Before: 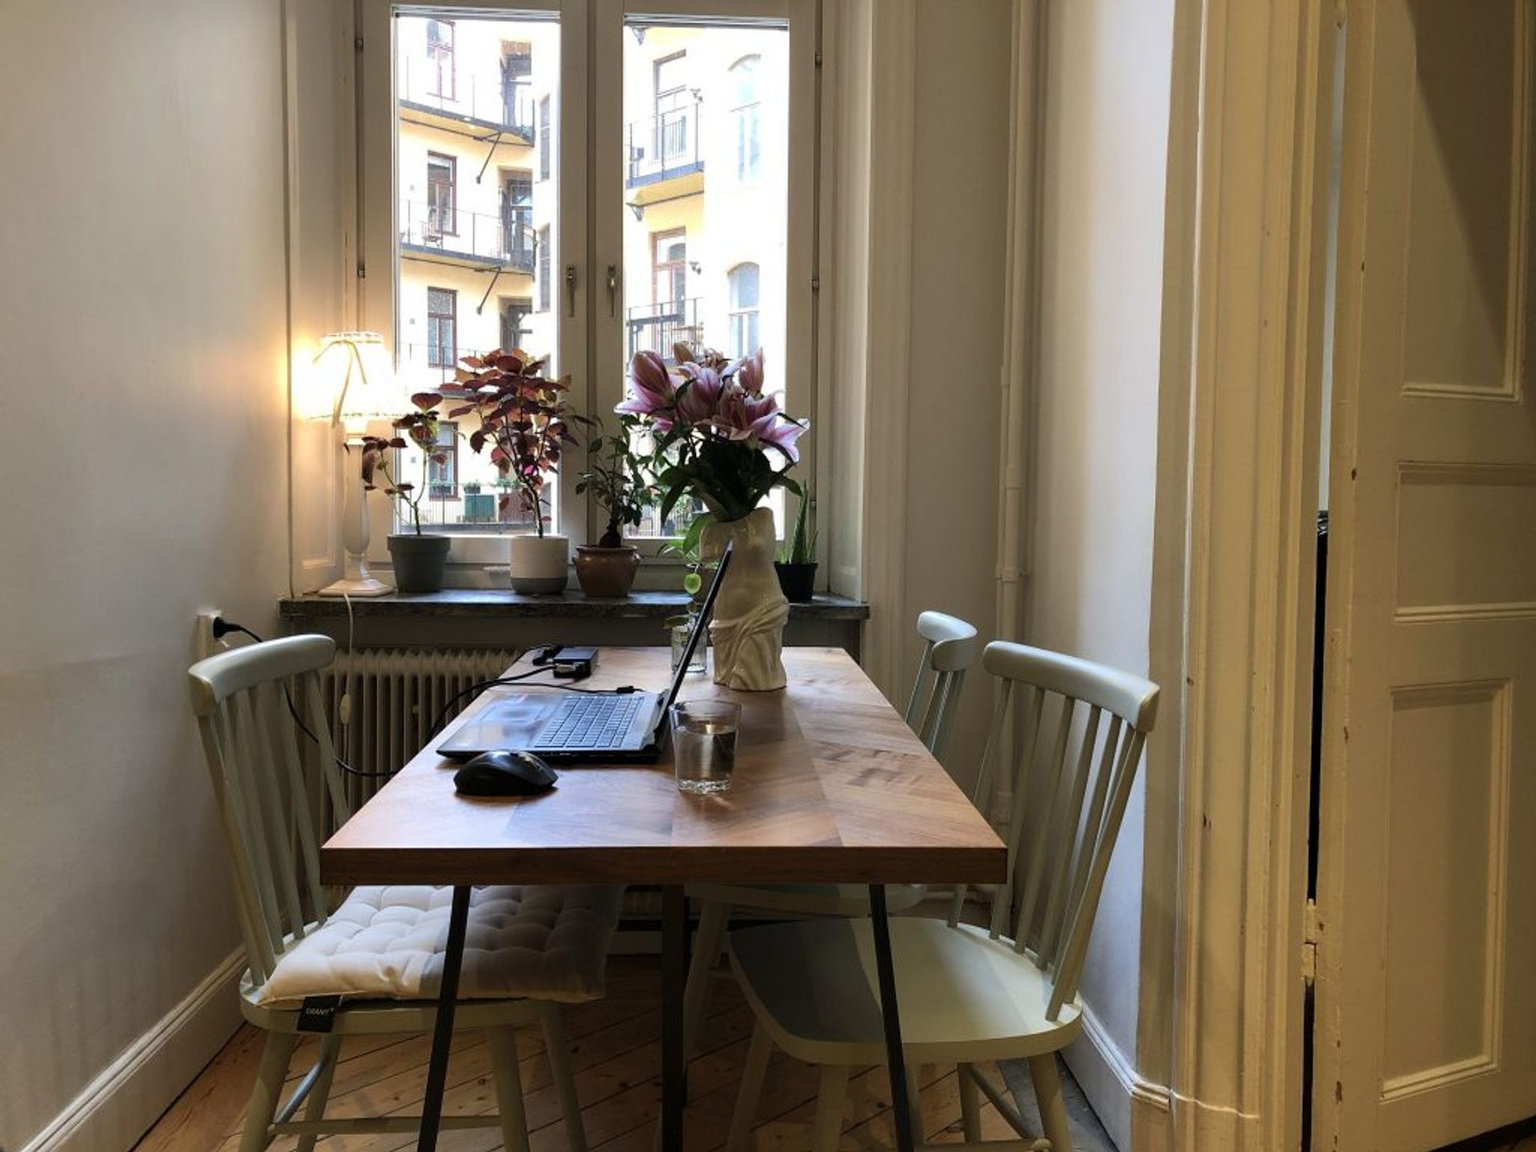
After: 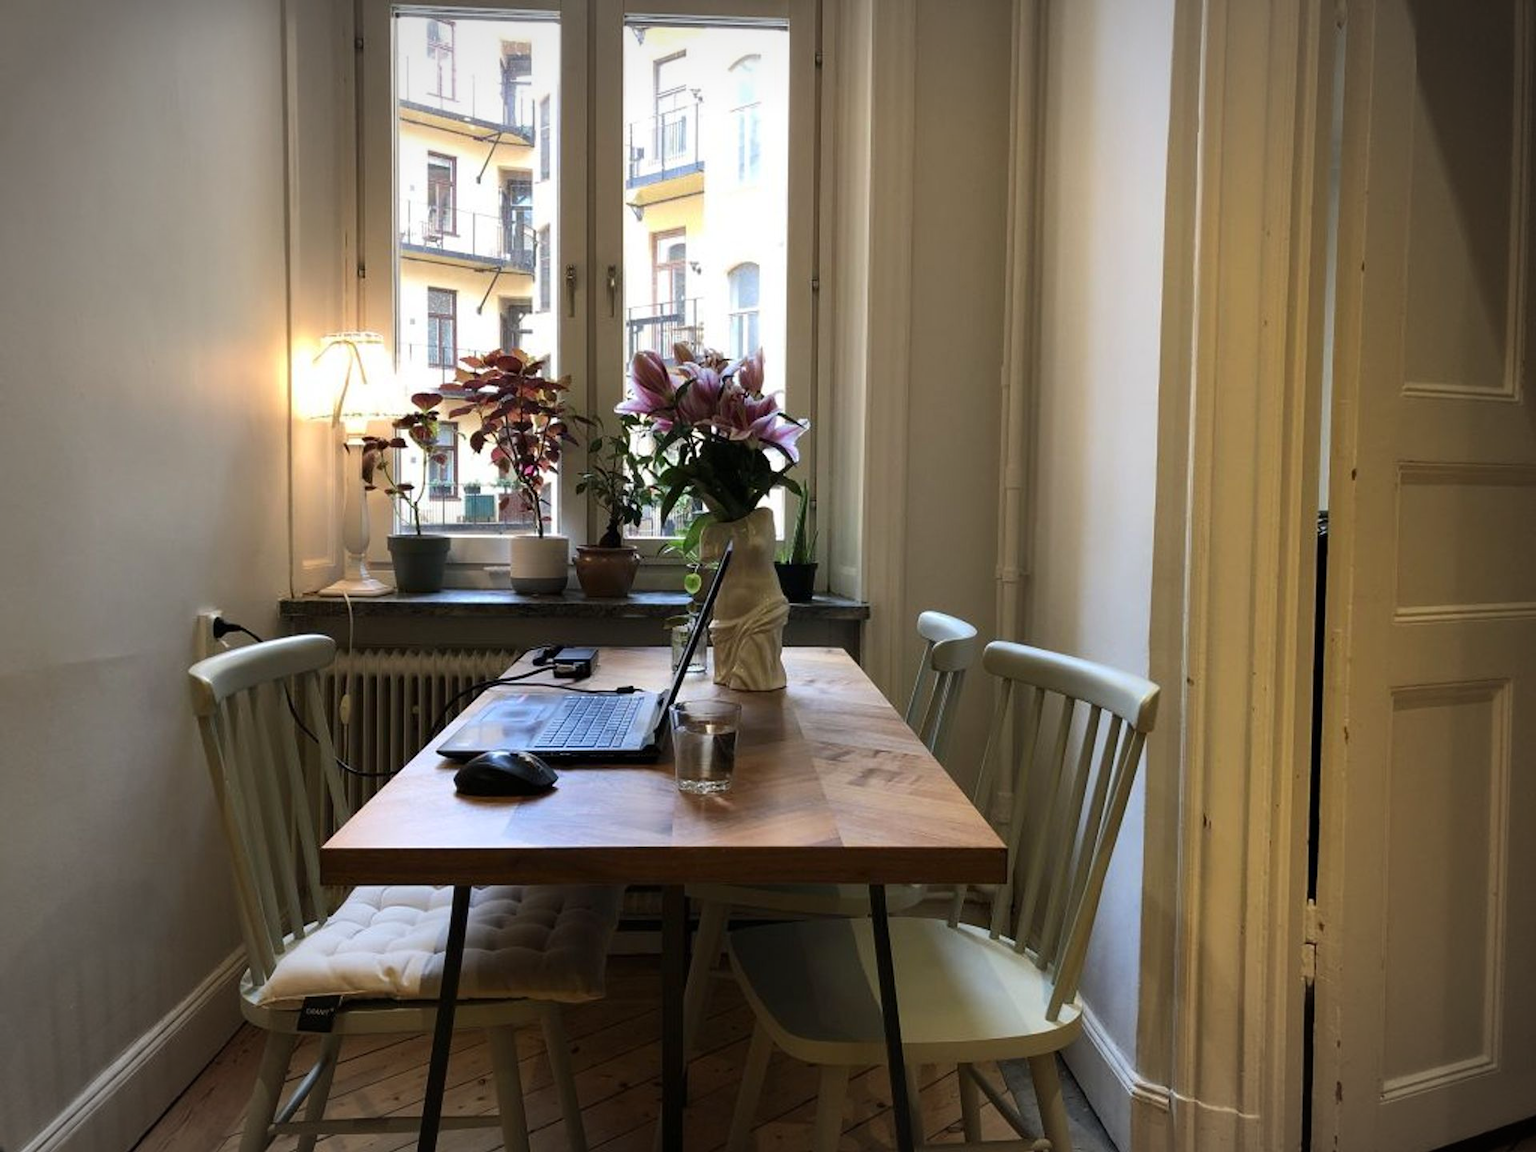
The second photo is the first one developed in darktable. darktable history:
contrast brightness saturation: contrast 0.043, saturation 0.075
vignetting: automatic ratio true, unbound false
